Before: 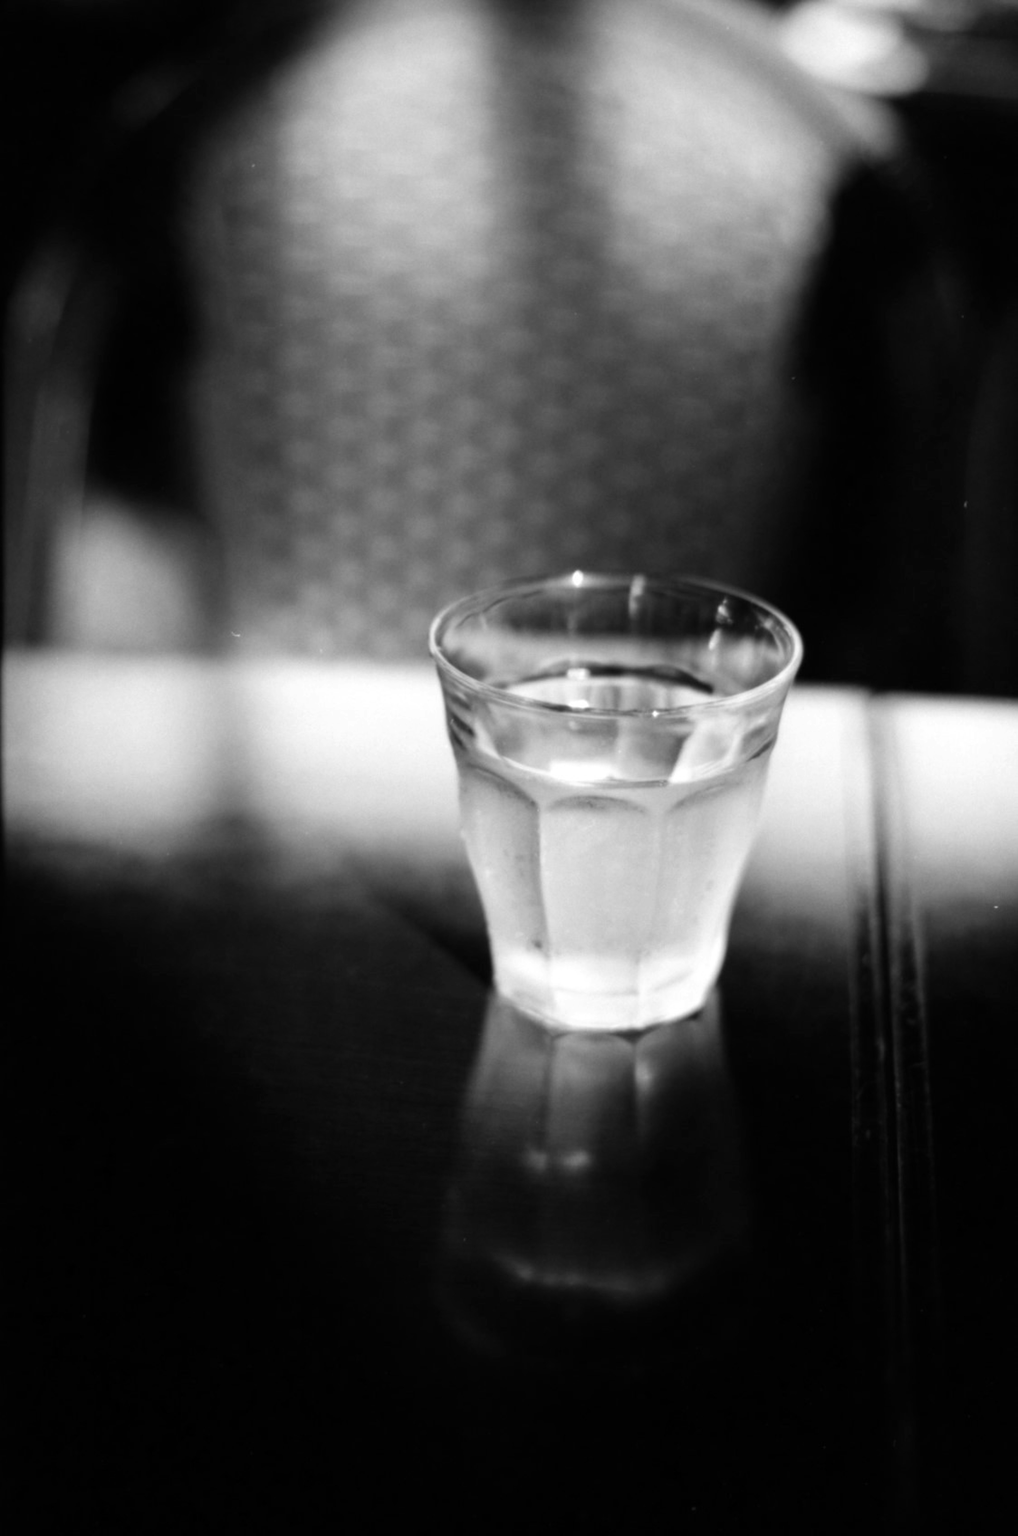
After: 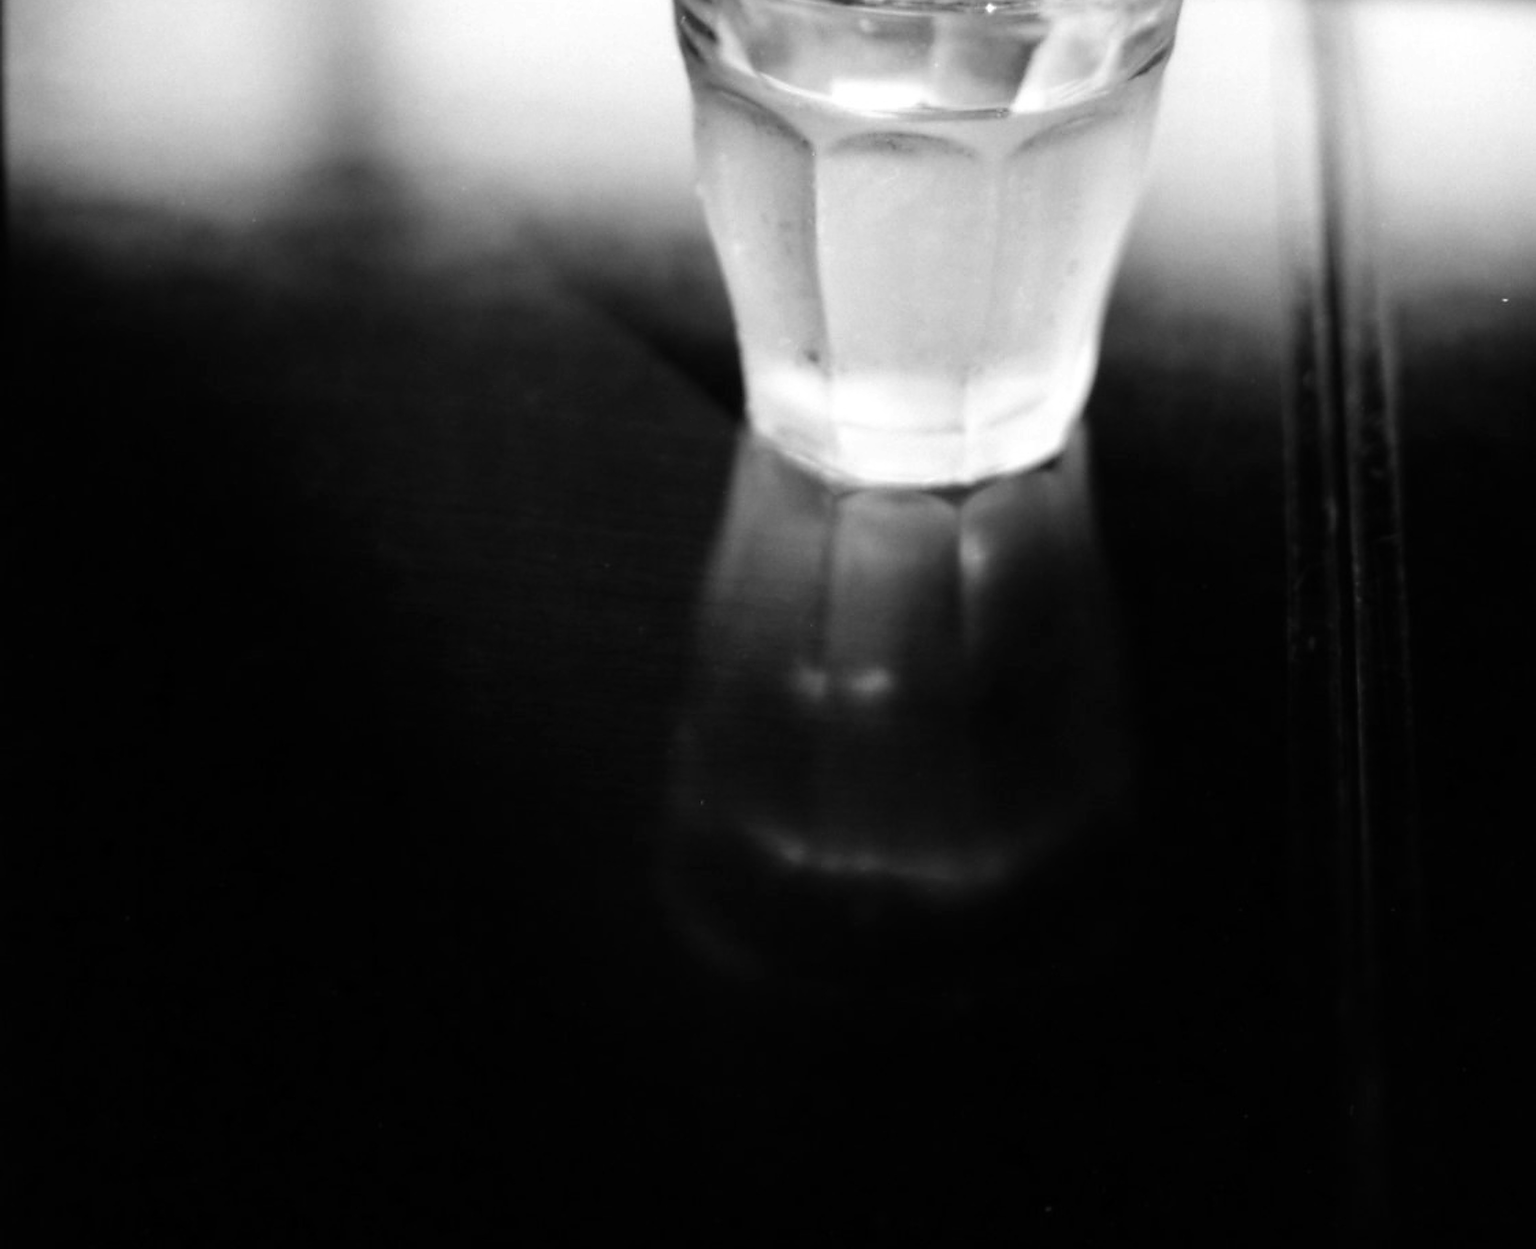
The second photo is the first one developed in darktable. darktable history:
crop and rotate: top 46.14%, right 0.111%
sharpen: amount 1.992
